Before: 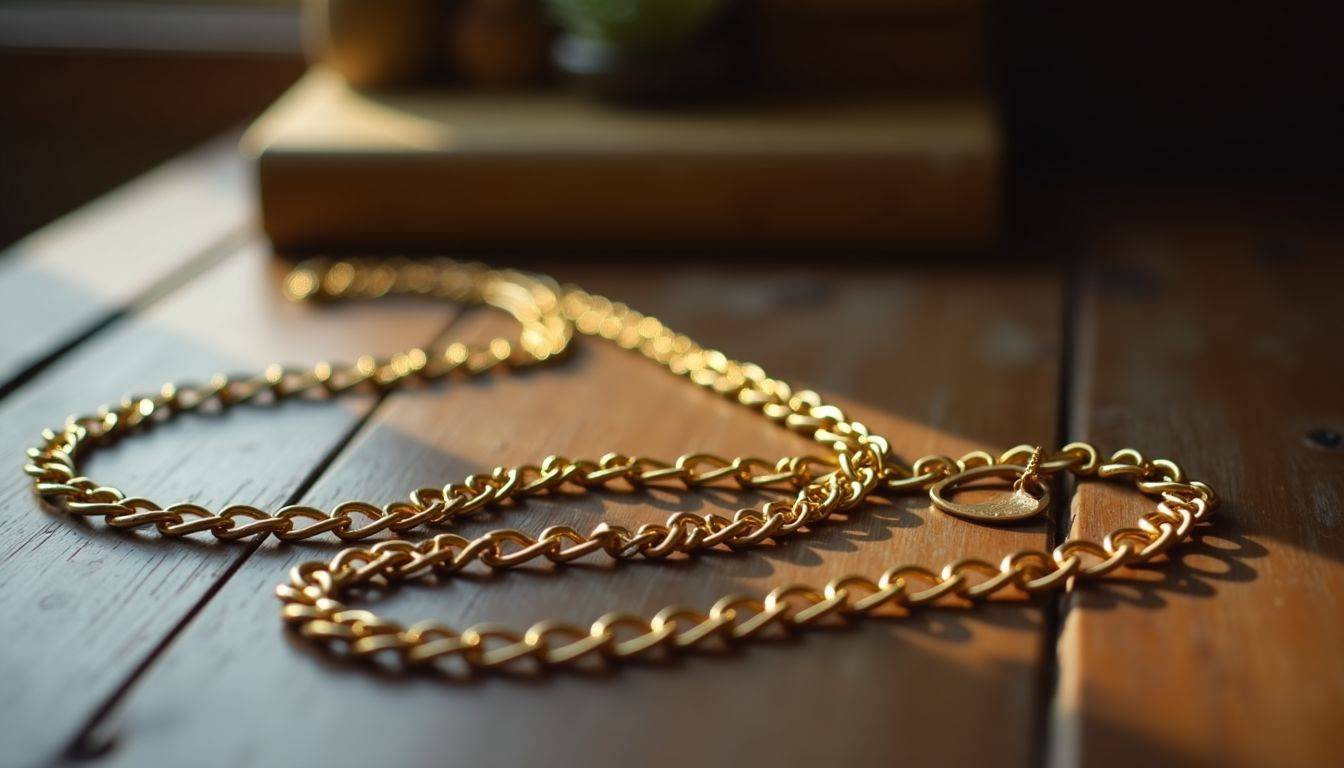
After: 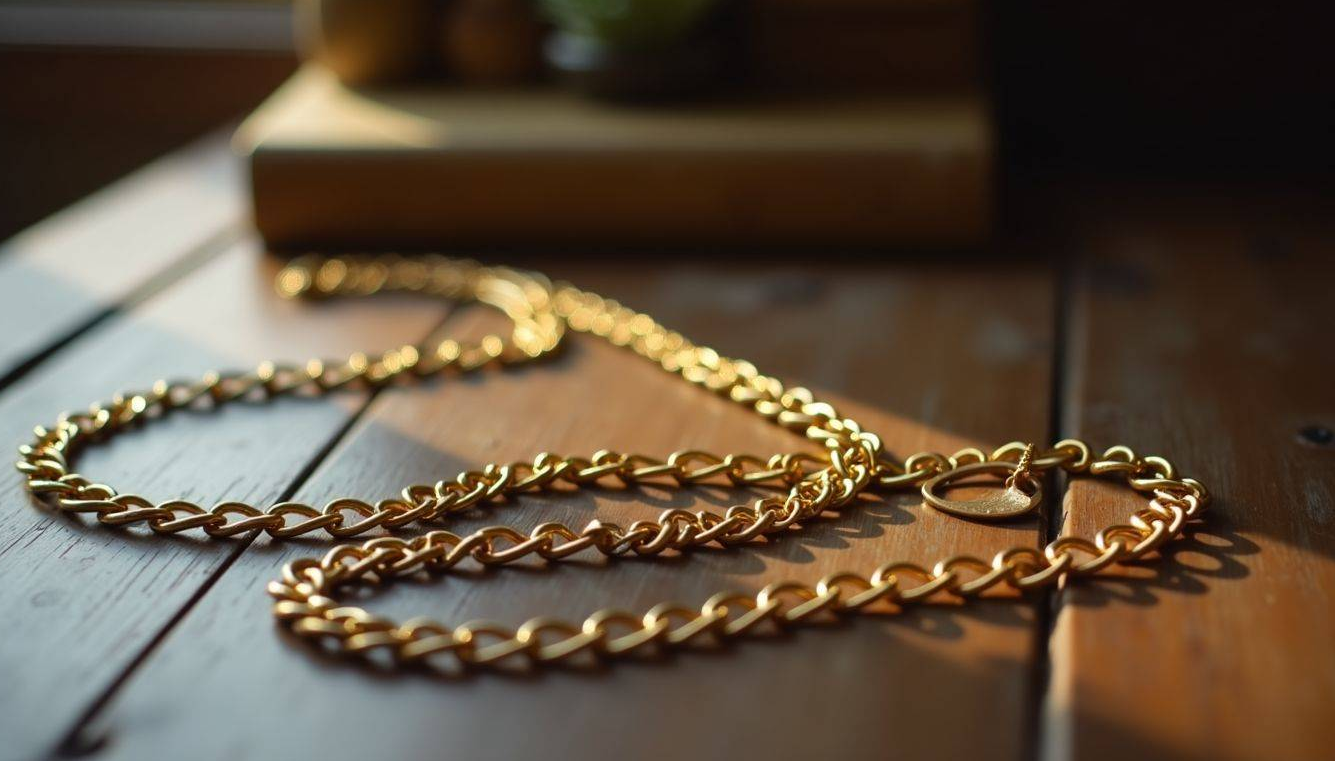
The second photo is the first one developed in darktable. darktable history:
crop and rotate: left 0.622%, top 0.402%, bottom 0.418%
